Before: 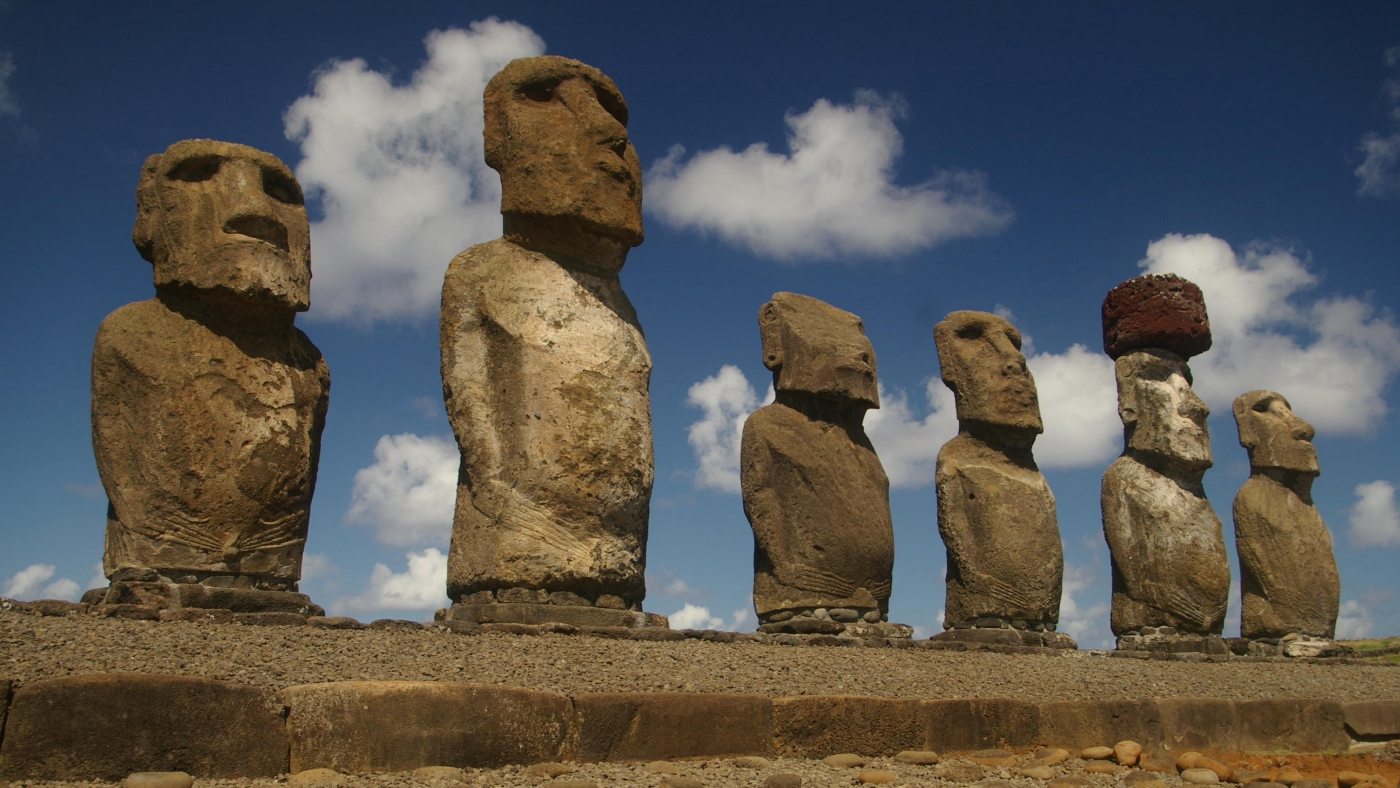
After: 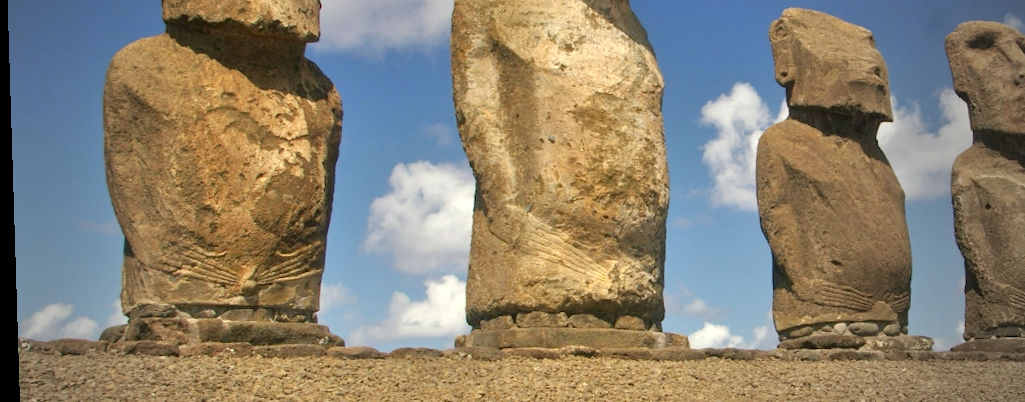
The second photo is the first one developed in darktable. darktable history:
exposure: black level correction 0.001, exposure 0.5 EV, compensate exposure bias true, compensate highlight preservation false
rotate and perspective: rotation -1.77°, lens shift (horizontal) 0.004, automatic cropping off
crop: top 36.498%, right 27.964%, bottom 14.995%
tone equalizer: -7 EV 0.15 EV, -6 EV 0.6 EV, -5 EV 1.15 EV, -4 EV 1.33 EV, -3 EV 1.15 EV, -2 EV 0.6 EV, -1 EV 0.15 EV, mask exposure compensation -0.5 EV
vignetting: fall-off start 72.14%, fall-off radius 108.07%, brightness -0.713, saturation -0.488, center (-0.054, -0.359), width/height ratio 0.729
